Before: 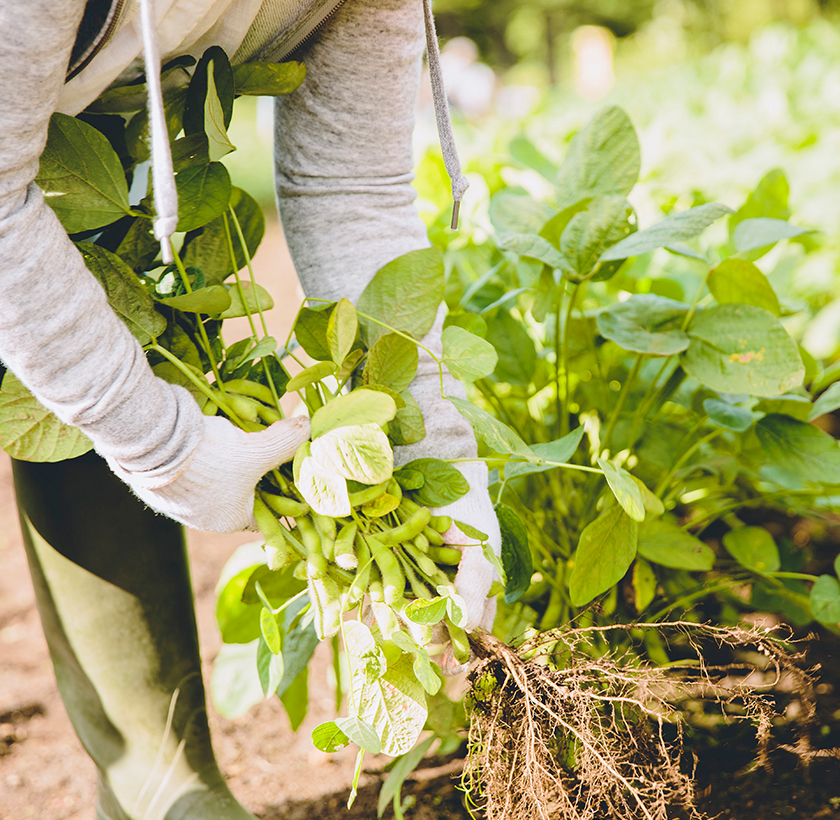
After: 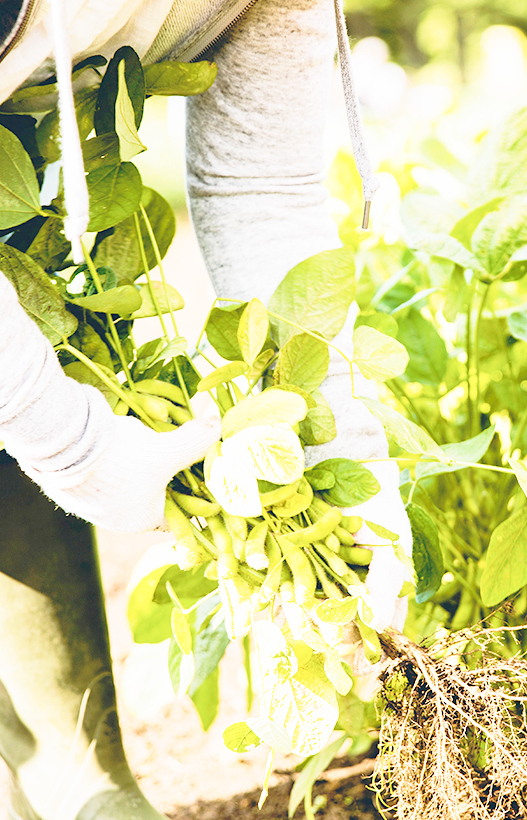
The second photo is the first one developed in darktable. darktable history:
crop: left 10.644%, right 26.528%
base curve: curves: ch0 [(0, 0) (0.005, 0.002) (0.15, 0.3) (0.4, 0.7) (0.75, 0.95) (1, 1)], preserve colors none
tone curve: curves: ch0 [(0, 0) (0.003, 0.03) (0.011, 0.03) (0.025, 0.033) (0.044, 0.038) (0.069, 0.057) (0.1, 0.109) (0.136, 0.174) (0.177, 0.243) (0.224, 0.313) (0.277, 0.391) (0.335, 0.464) (0.399, 0.515) (0.468, 0.563) (0.543, 0.616) (0.623, 0.679) (0.709, 0.766) (0.801, 0.865) (0.898, 0.948) (1, 1)], preserve colors none
